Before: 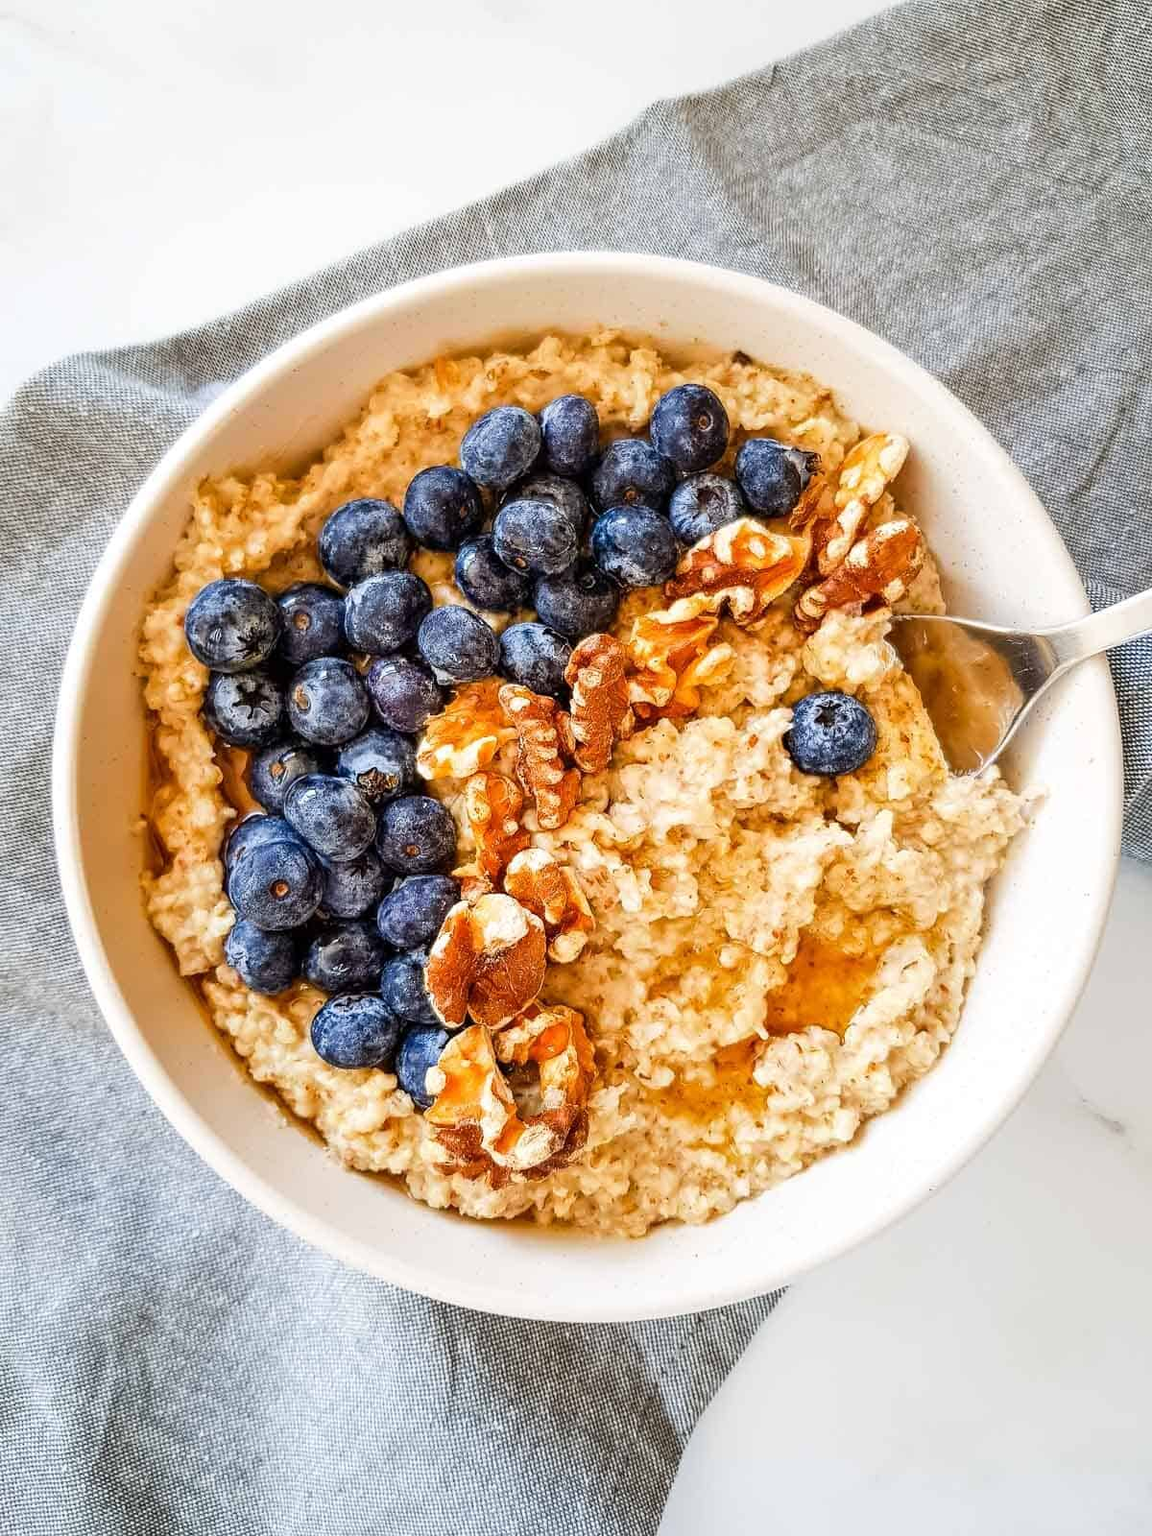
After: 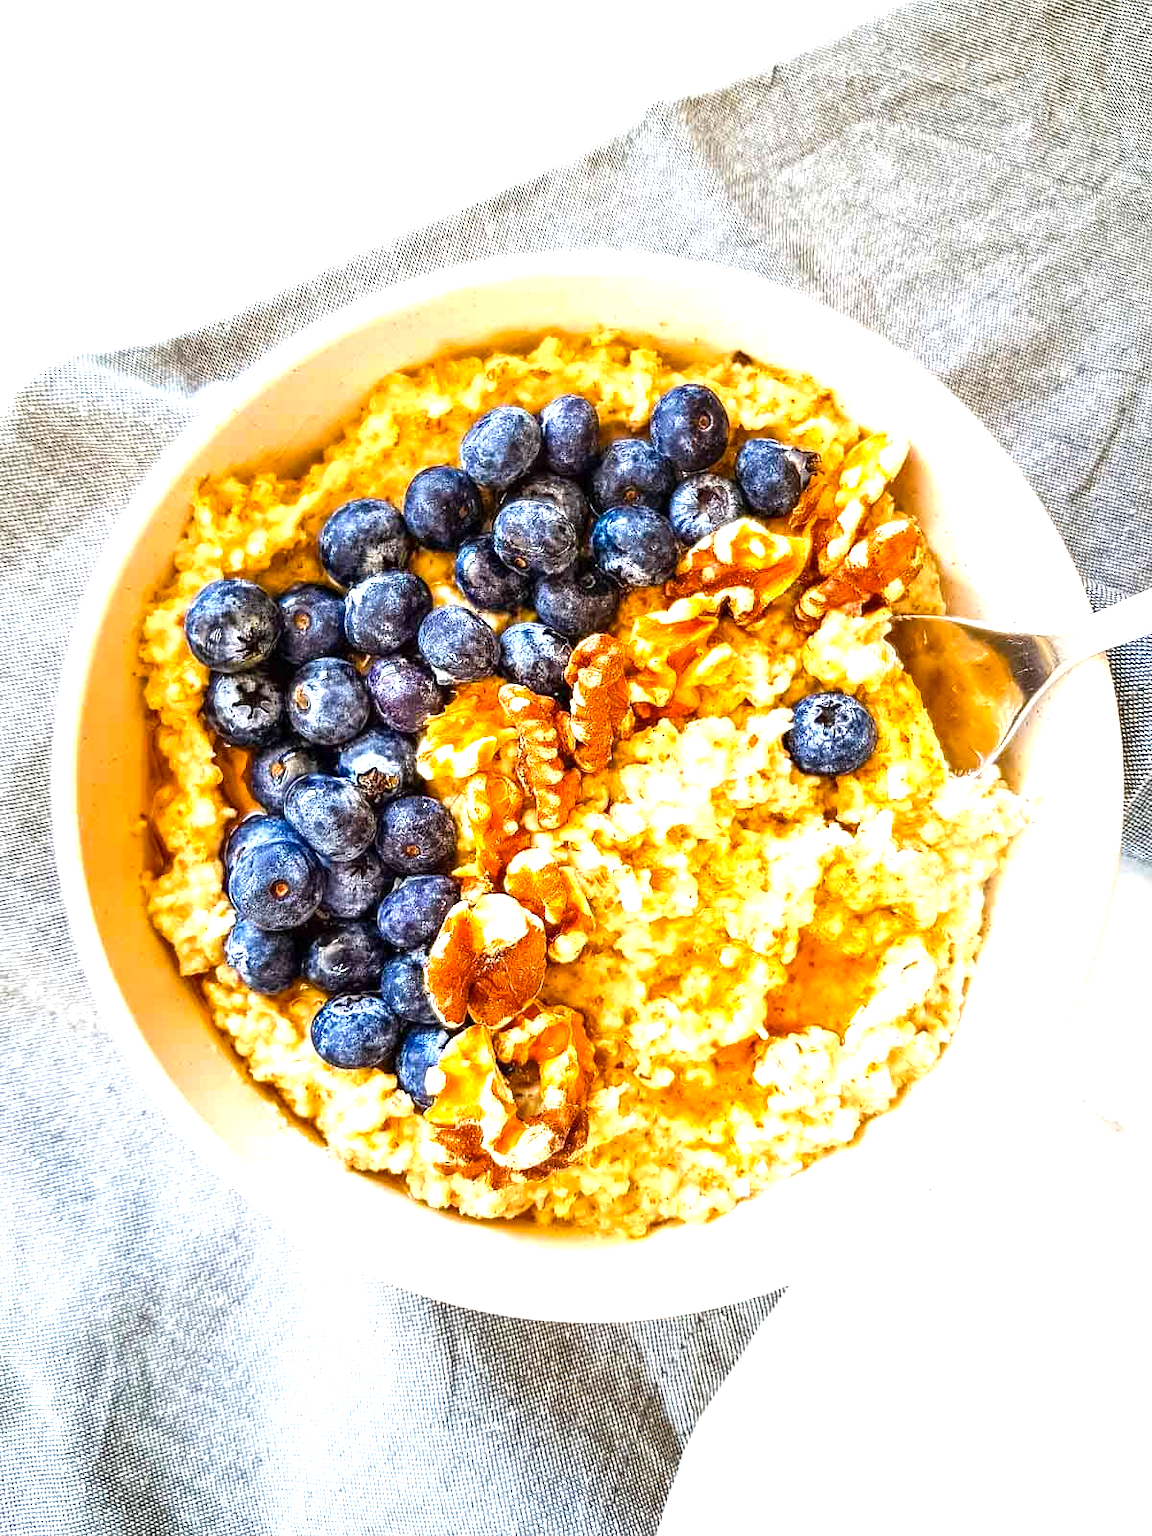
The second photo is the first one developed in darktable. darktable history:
color balance rgb: linear chroma grading › global chroma 15.579%, perceptual saturation grading › global saturation 0.441%, perceptual brilliance grading › global brilliance 30.362%
